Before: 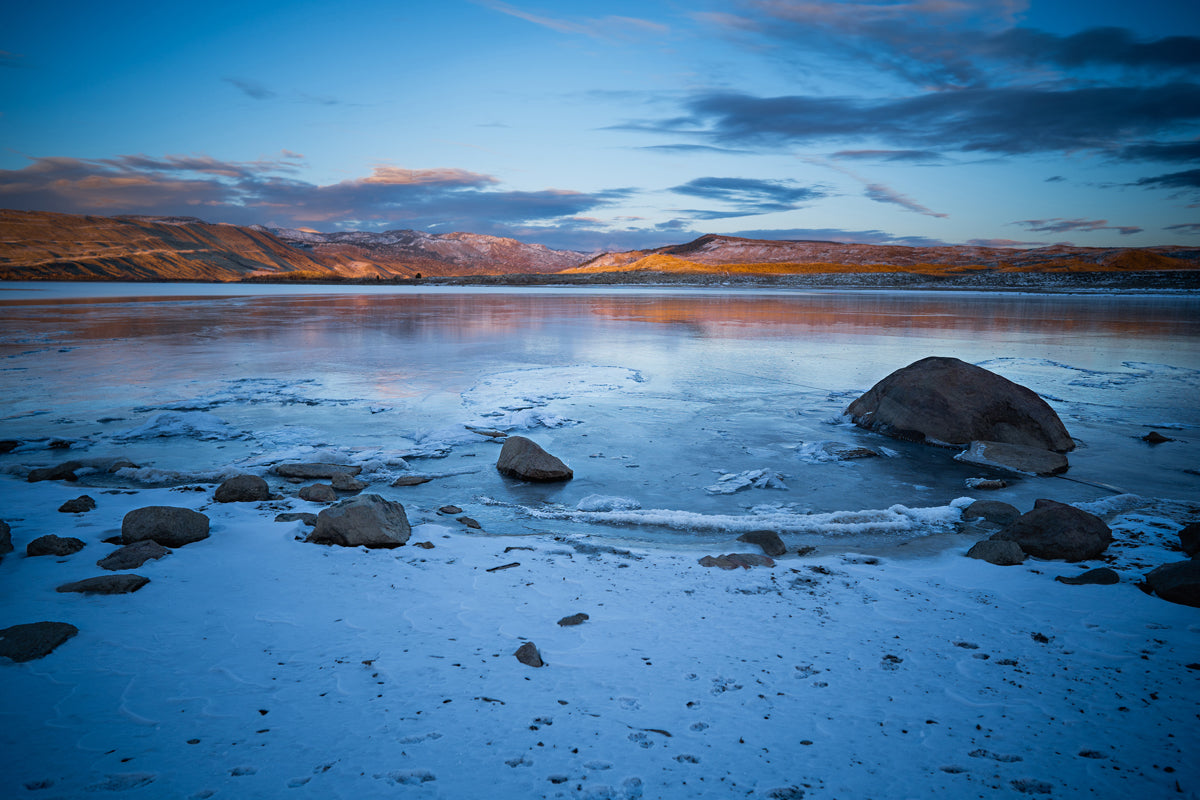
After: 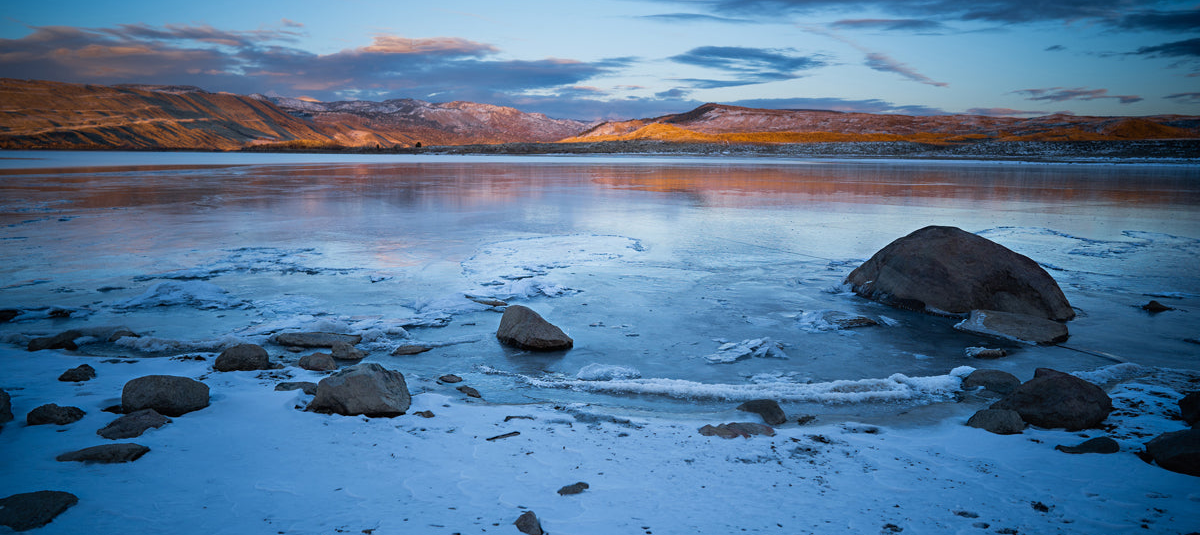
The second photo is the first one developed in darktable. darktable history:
crop: top 16.428%, bottom 16.696%
